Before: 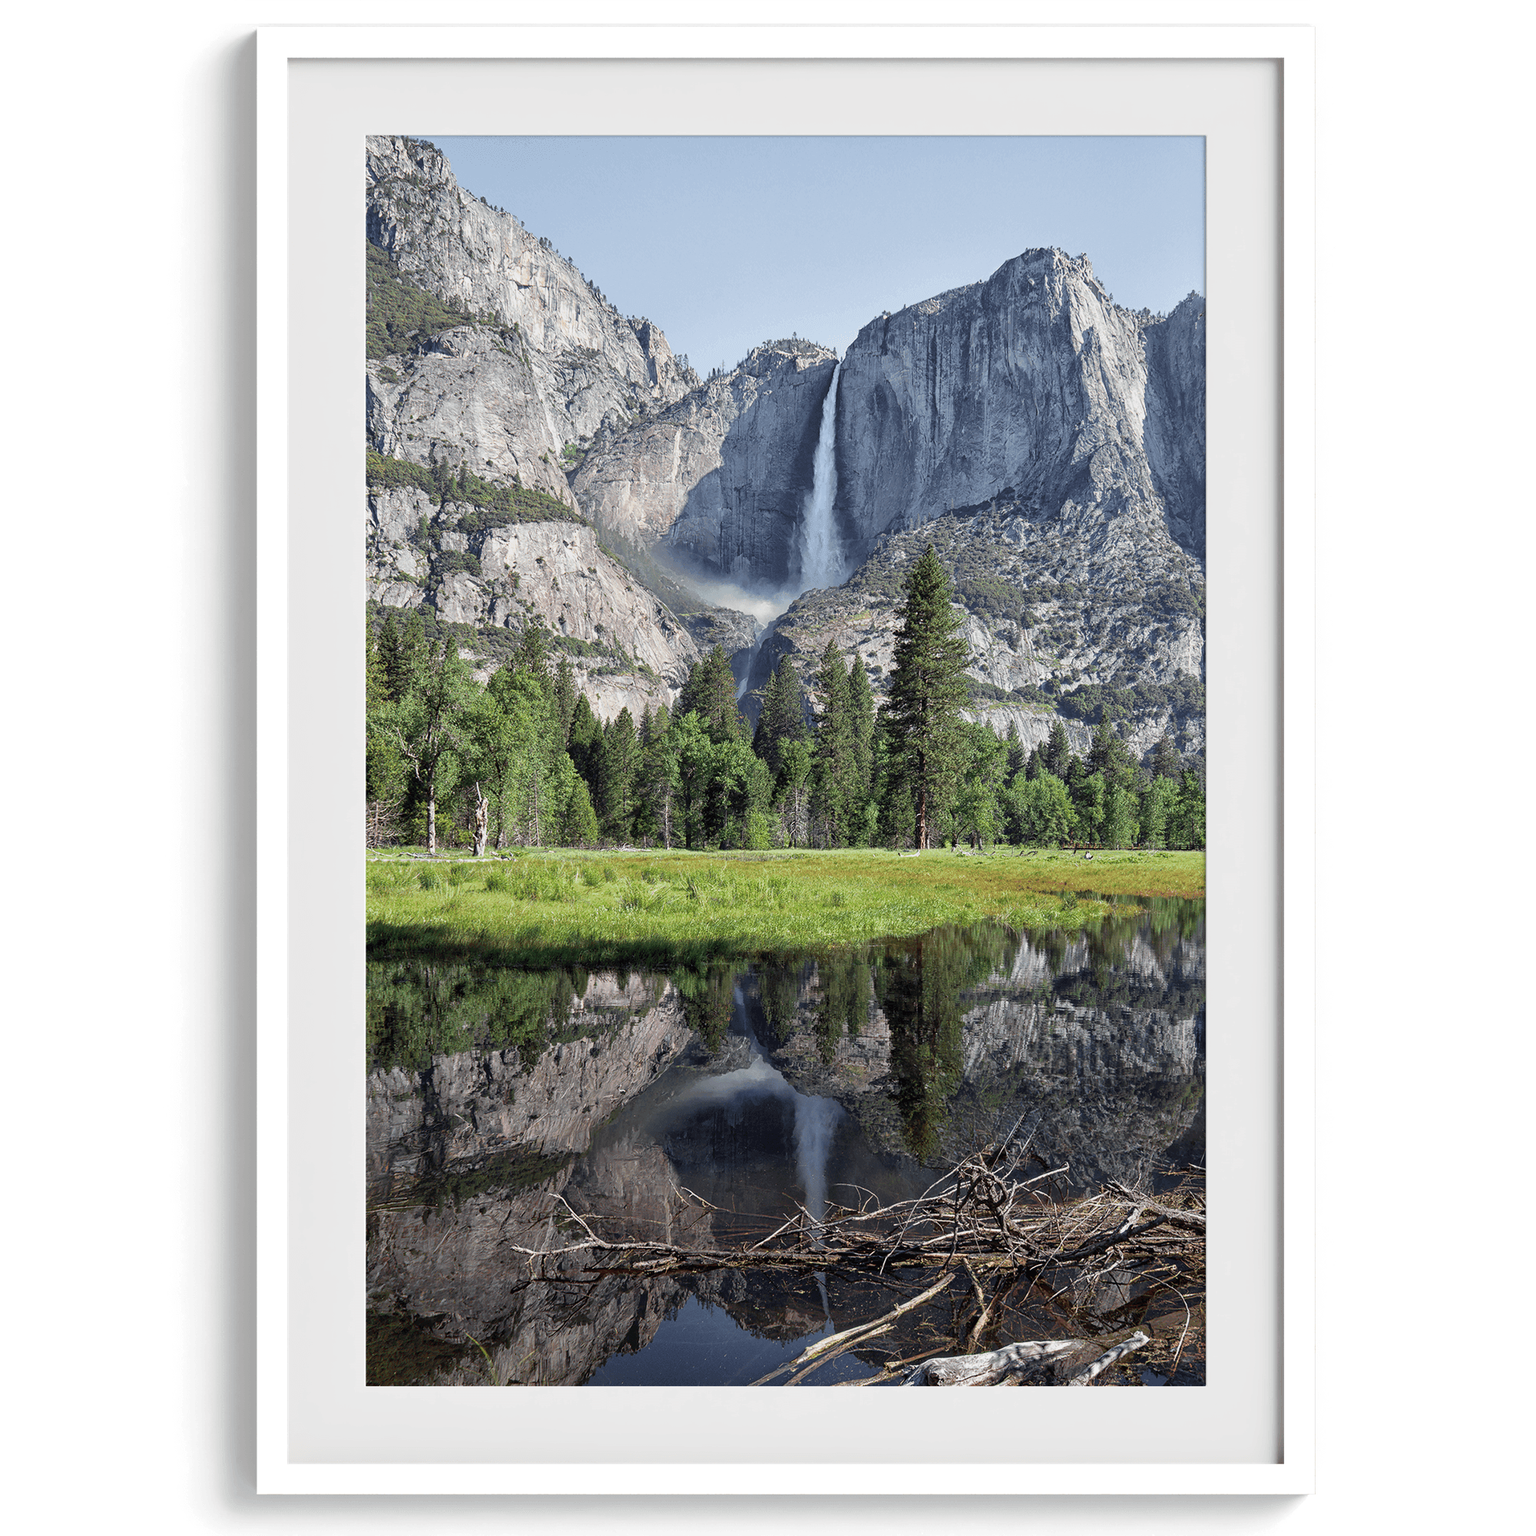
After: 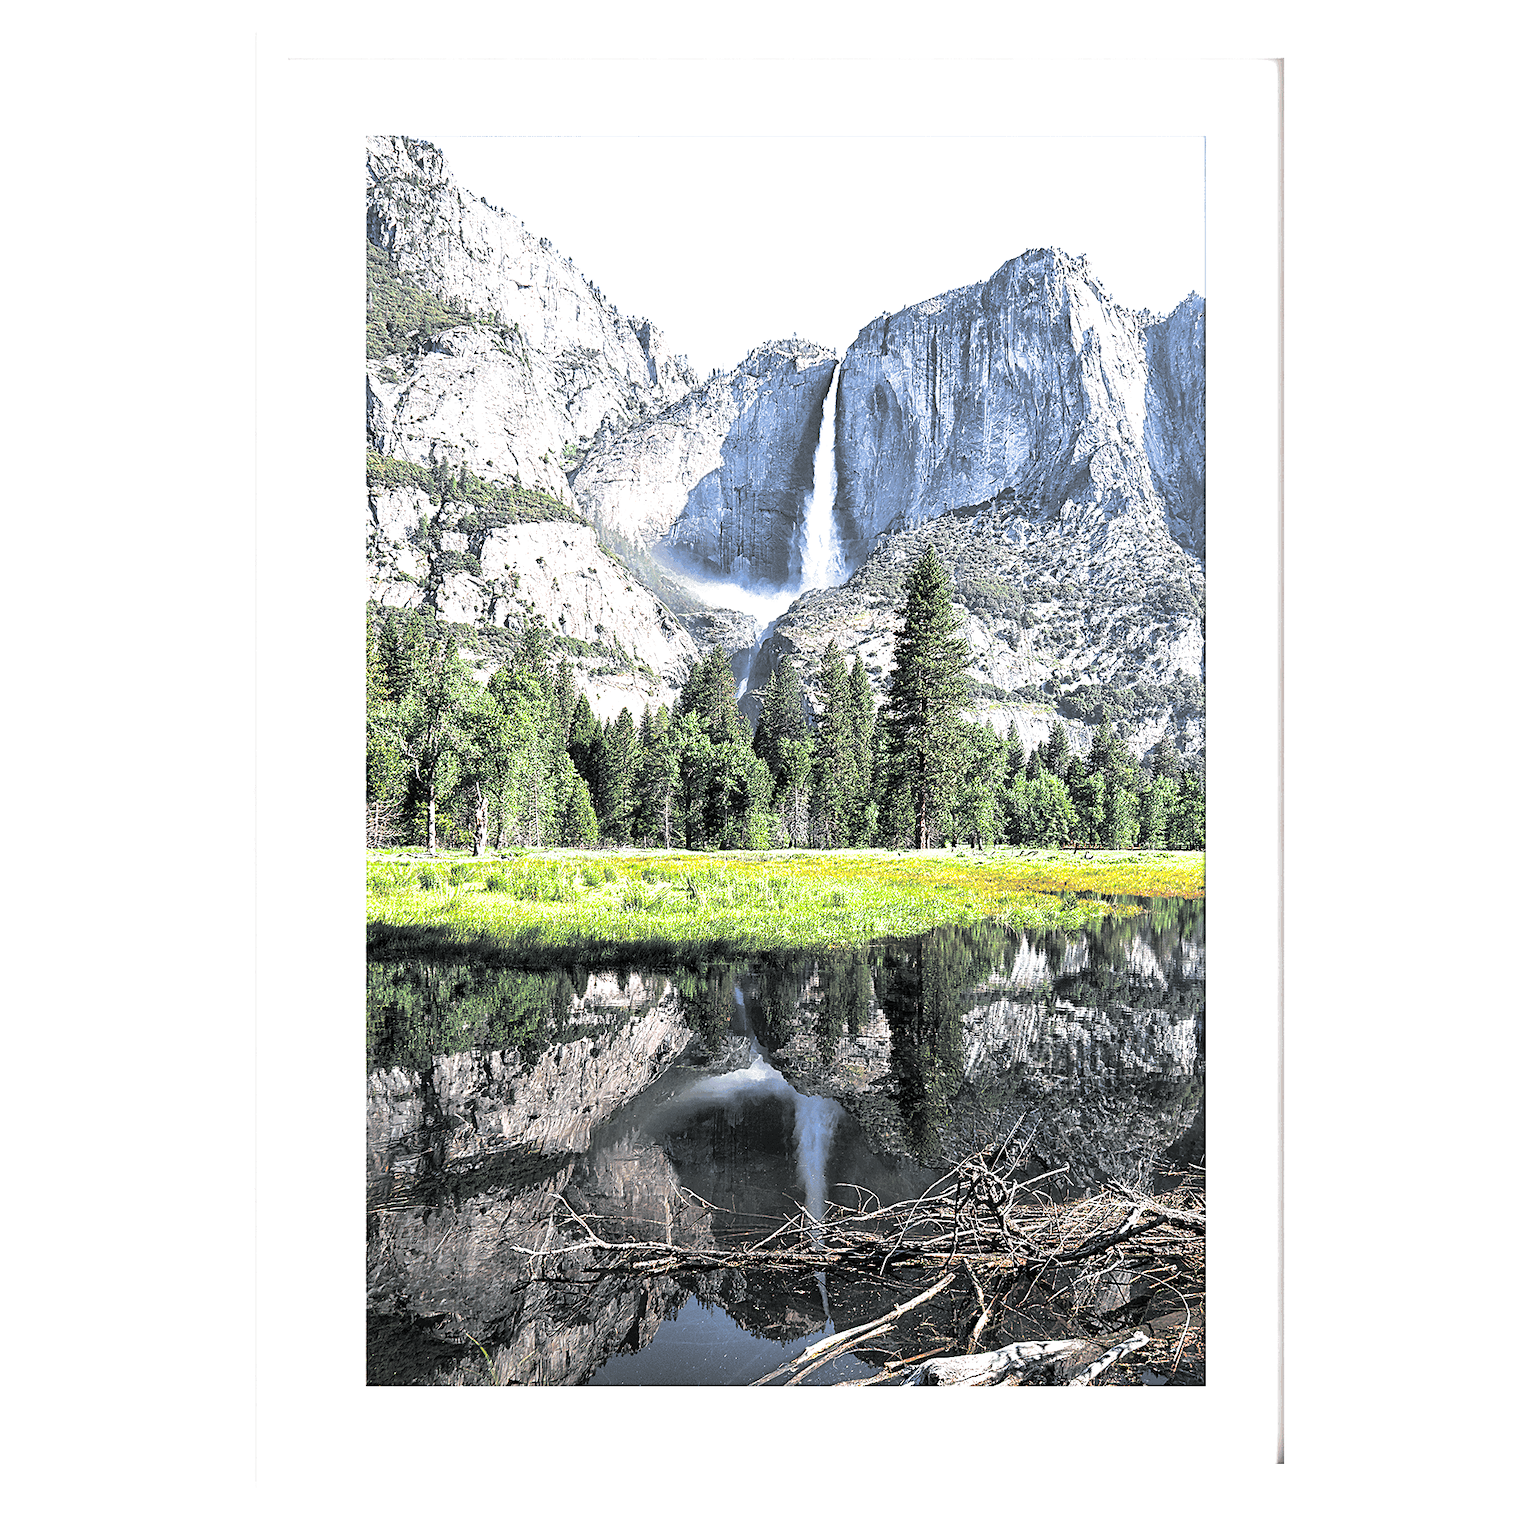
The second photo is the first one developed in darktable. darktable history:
levels: levels [0, 0.352, 0.703]
sharpen: on, module defaults
split-toning: shadows › hue 190.8°, shadows › saturation 0.05, highlights › hue 54°, highlights › saturation 0.05, compress 0%
color balance: lift [1, 1.001, 0.999, 1.001], gamma [1, 1.004, 1.007, 0.993], gain [1, 0.991, 0.987, 1.013], contrast 10%, output saturation 120%
